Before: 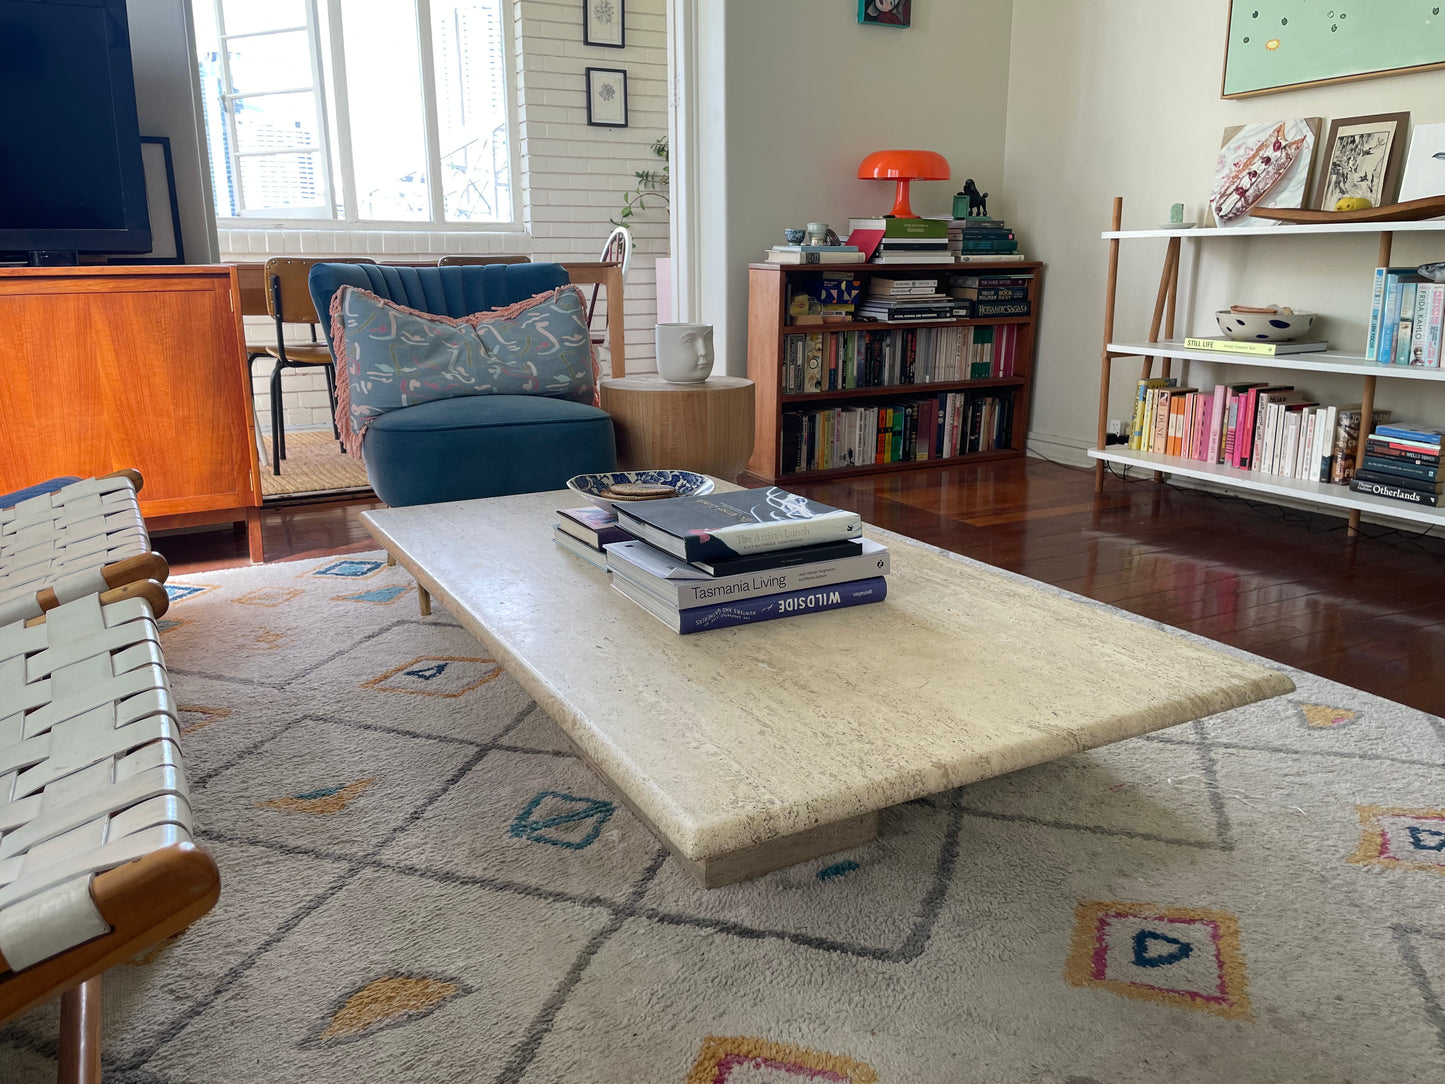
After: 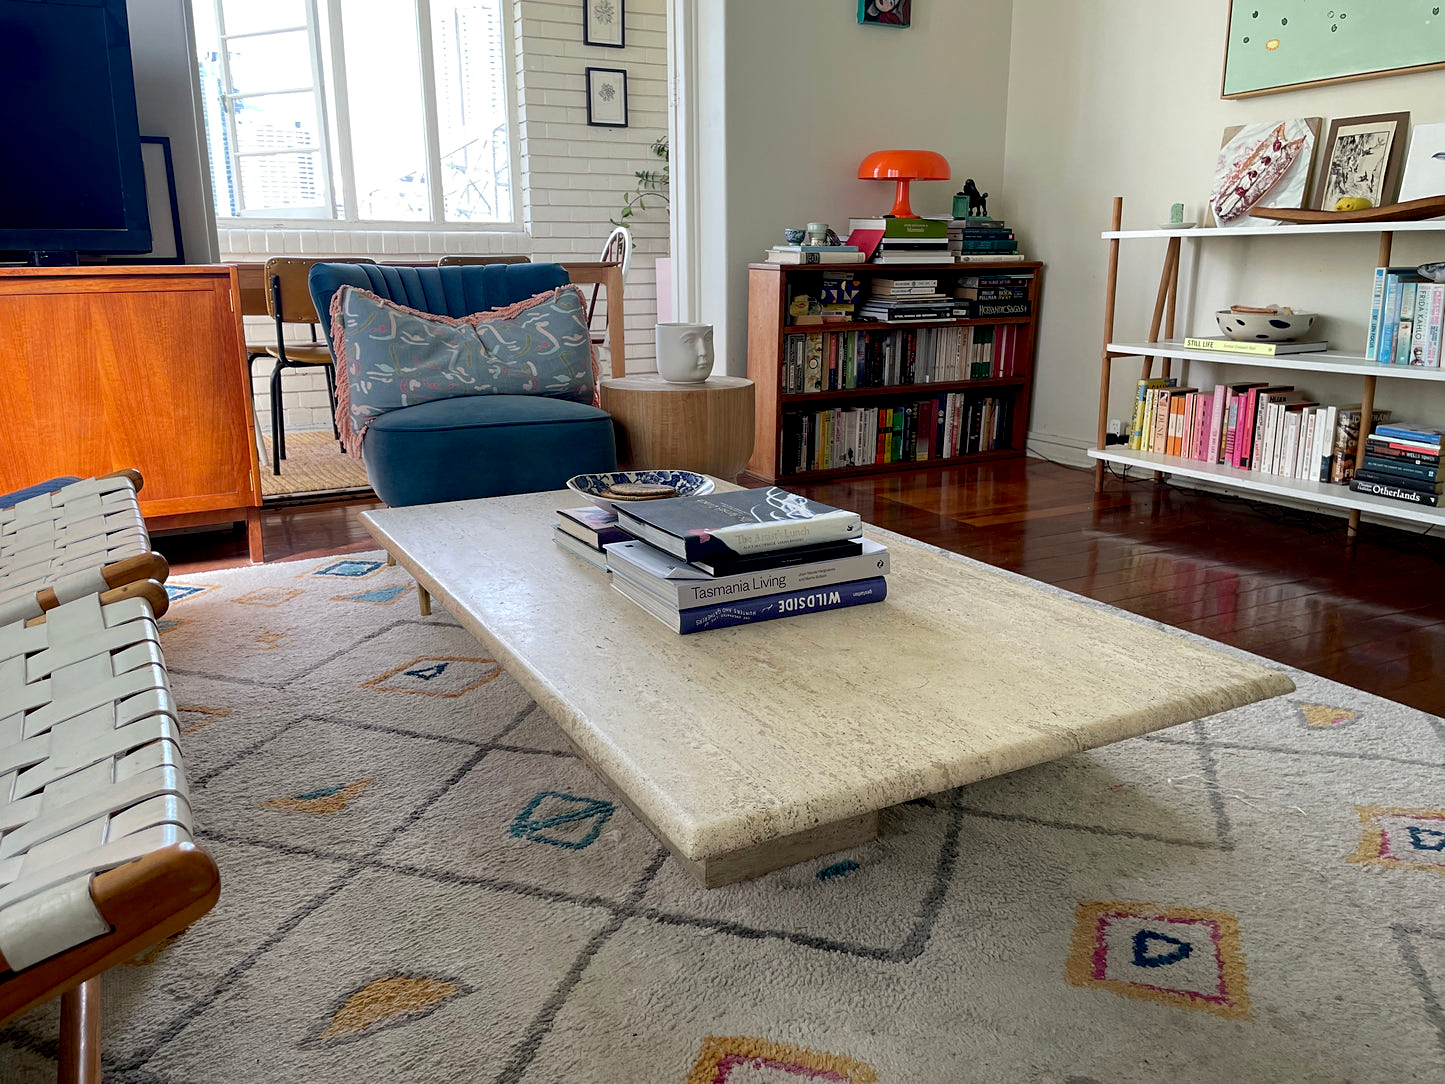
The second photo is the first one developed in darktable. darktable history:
exposure: black level correction 0.01, exposure 0.017 EV, compensate highlight preservation false
sharpen: amount 0.202
